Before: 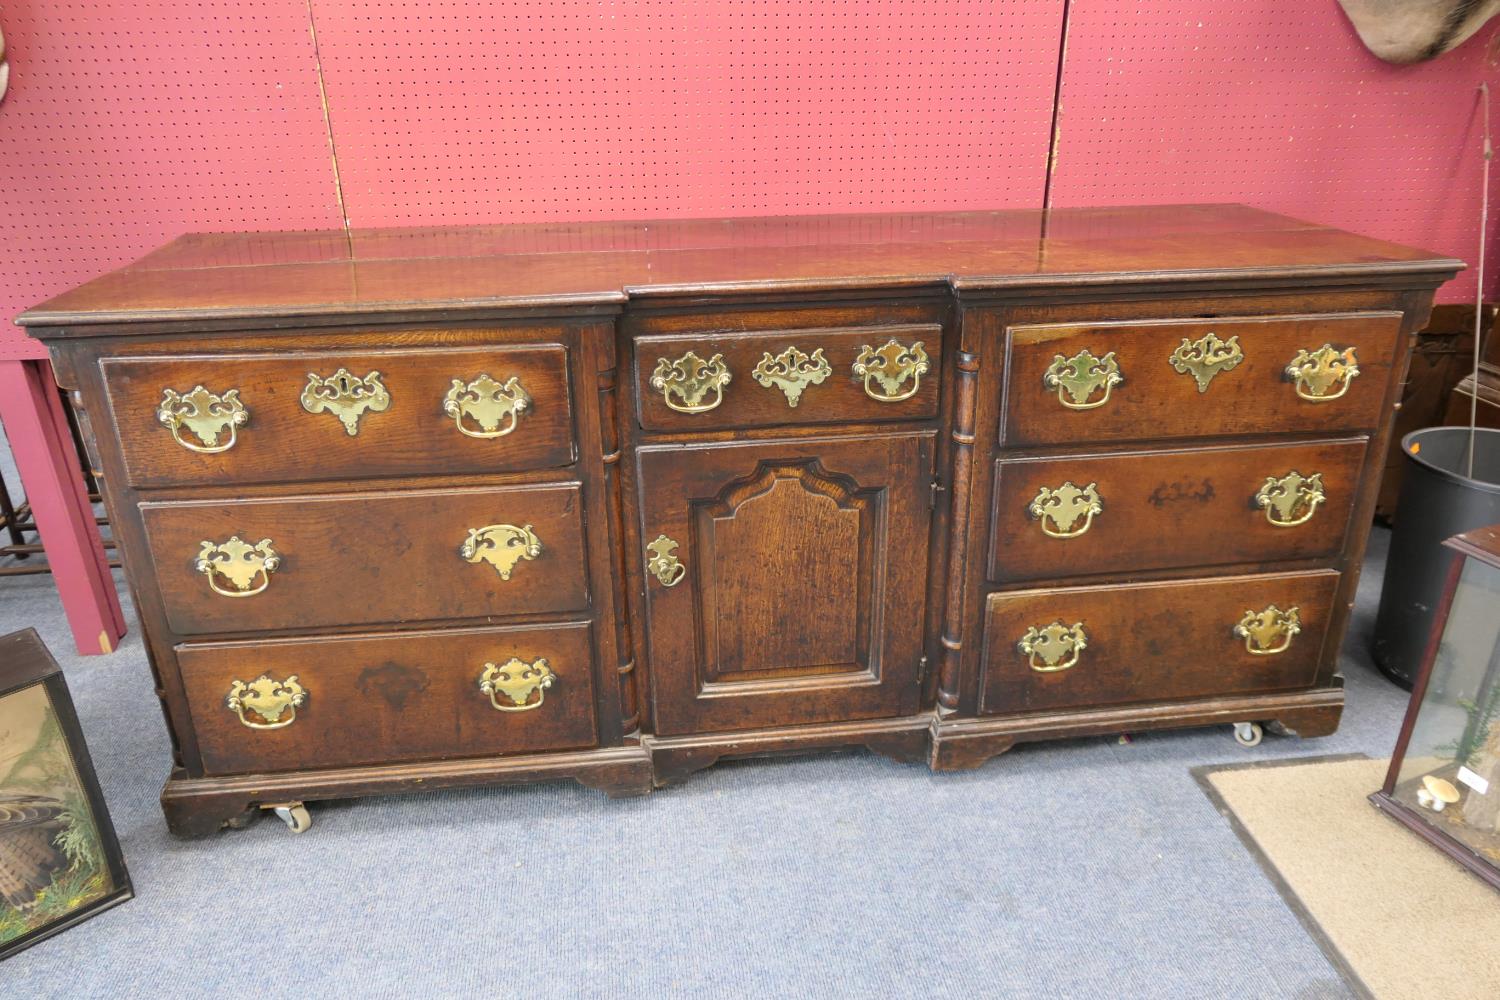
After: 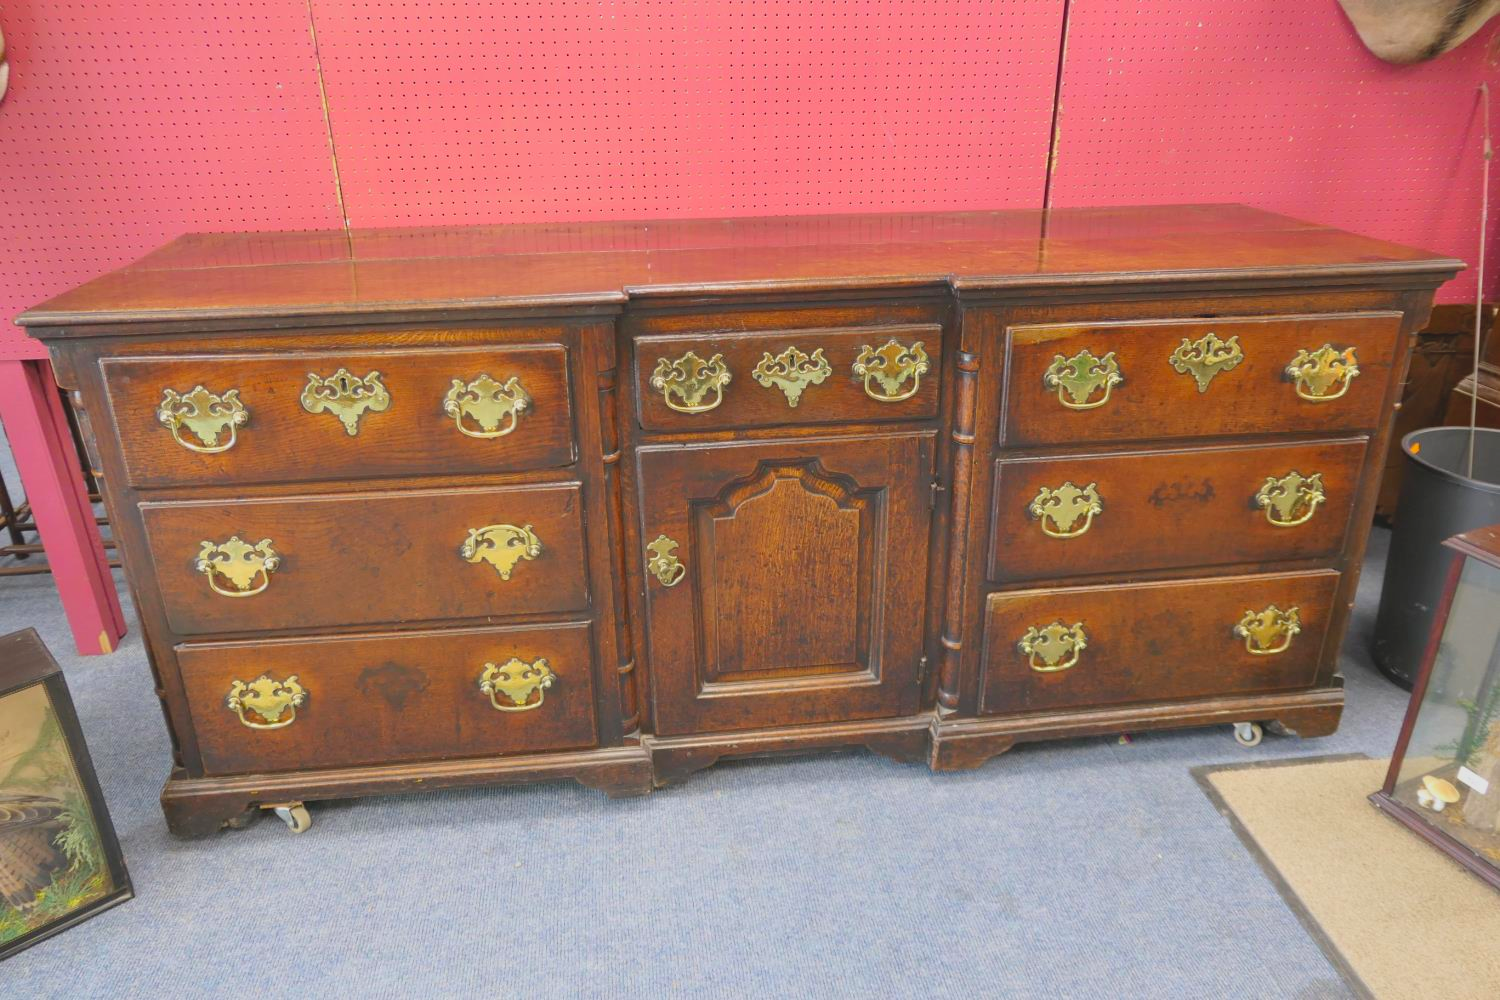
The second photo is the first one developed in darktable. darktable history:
contrast brightness saturation: contrast -0.189, saturation 0.186
